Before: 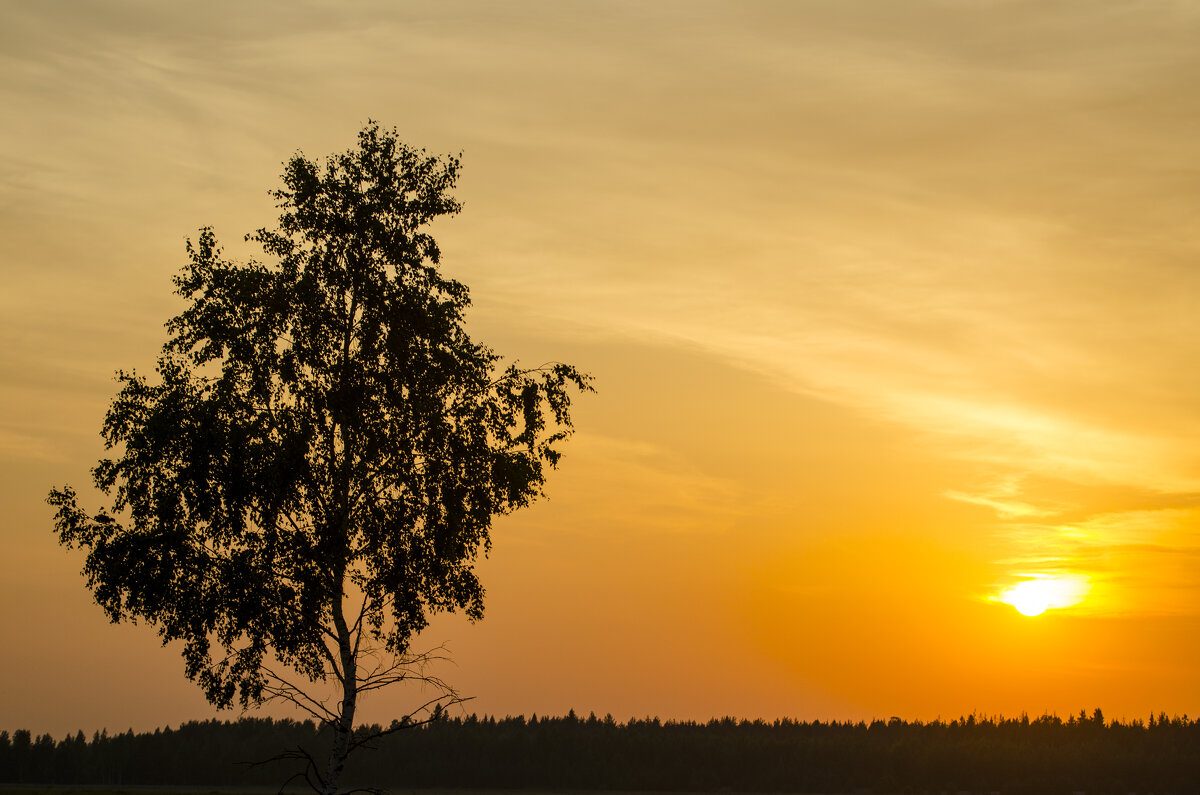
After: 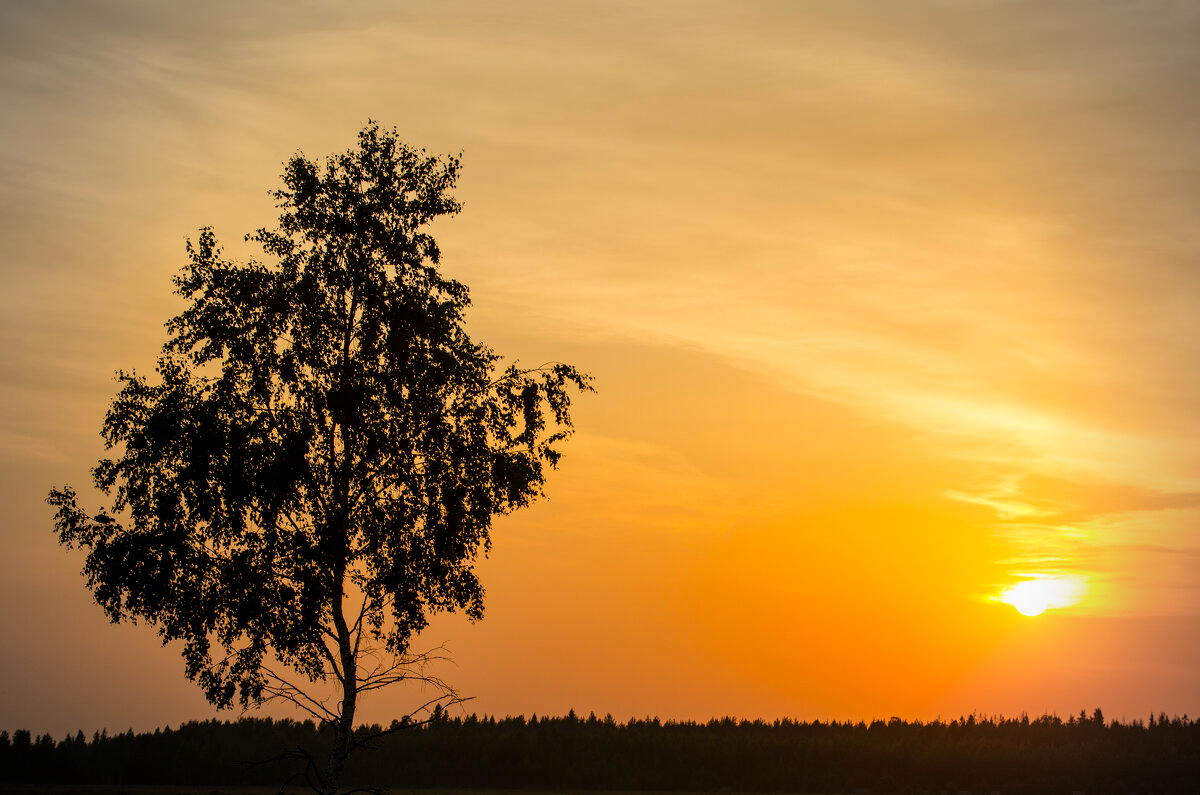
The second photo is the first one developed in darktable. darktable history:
vignetting: fall-off start 75.07%, width/height ratio 1.085
